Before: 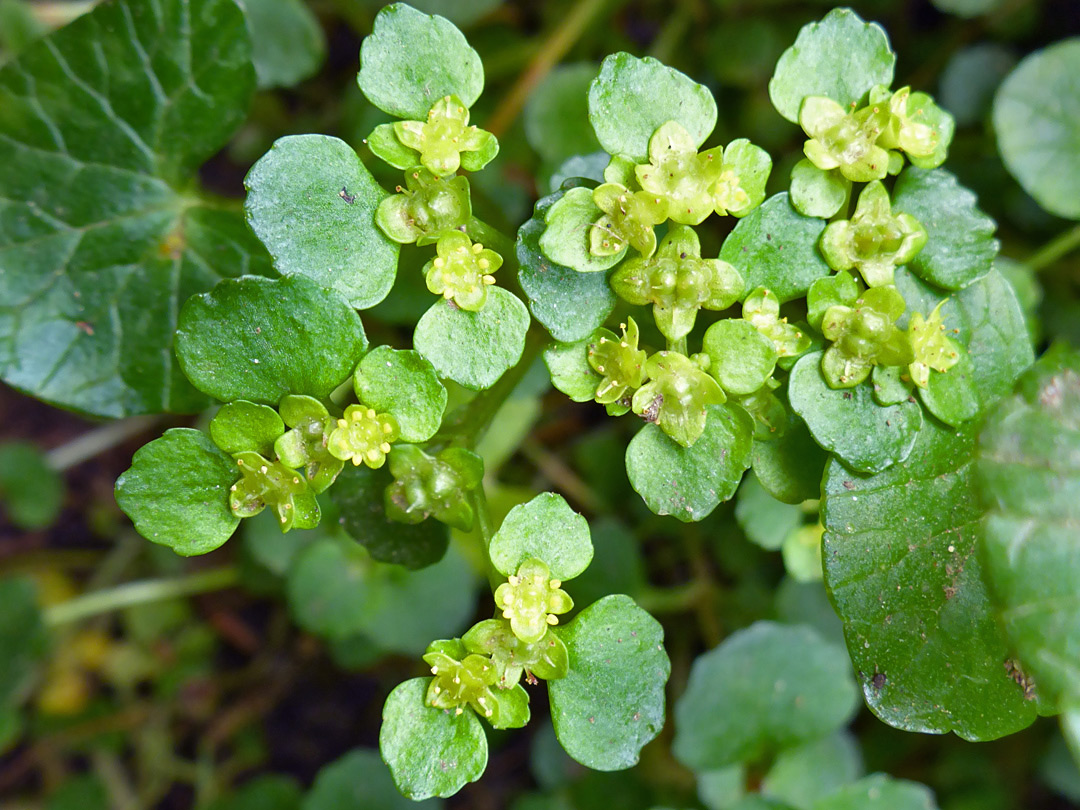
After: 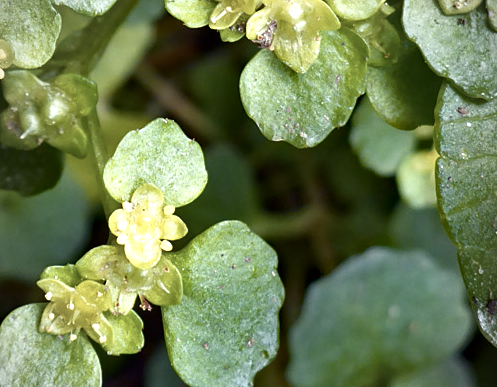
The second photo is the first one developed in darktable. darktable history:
crop: left 35.76%, top 46.265%, right 18.189%, bottom 5.898%
contrast brightness saturation: contrast 0.066, brightness -0.128, saturation 0.058
exposure: exposure 0.352 EV, compensate highlight preservation false
vignetting: fall-off radius 61.23%
color correction: highlights b* 0.033, saturation 0.53
haze removal: strength 0.302, distance 0.254, adaptive false
color zones: curves: ch1 [(0.239, 0.552) (0.75, 0.5)]; ch2 [(0.25, 0.462) (0.749, 0.457)]
